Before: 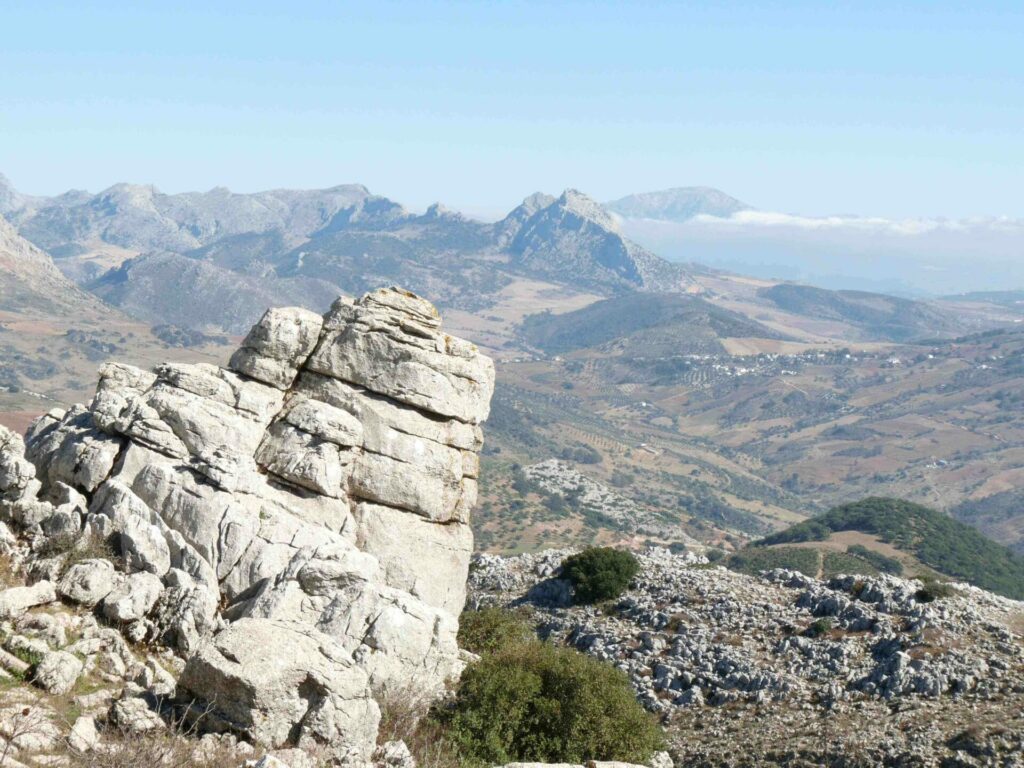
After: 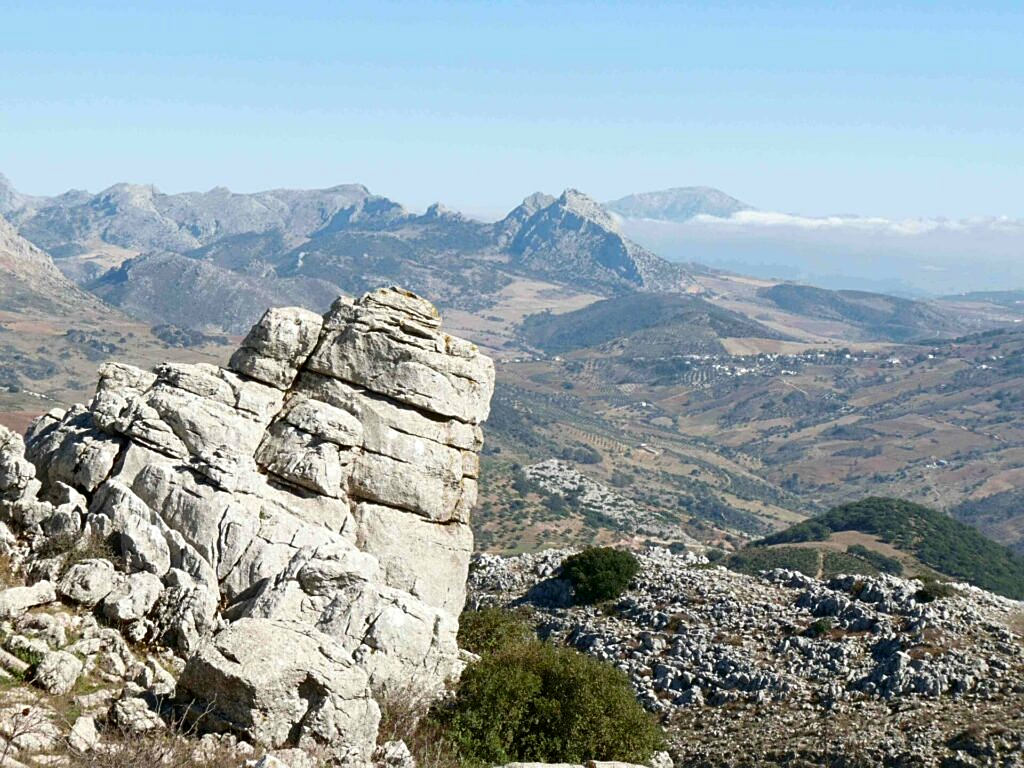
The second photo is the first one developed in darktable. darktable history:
sharpen: on, module defaults
contrast brightness saturation: contrast 0.07, brightness -0.14, saturation 0.11
